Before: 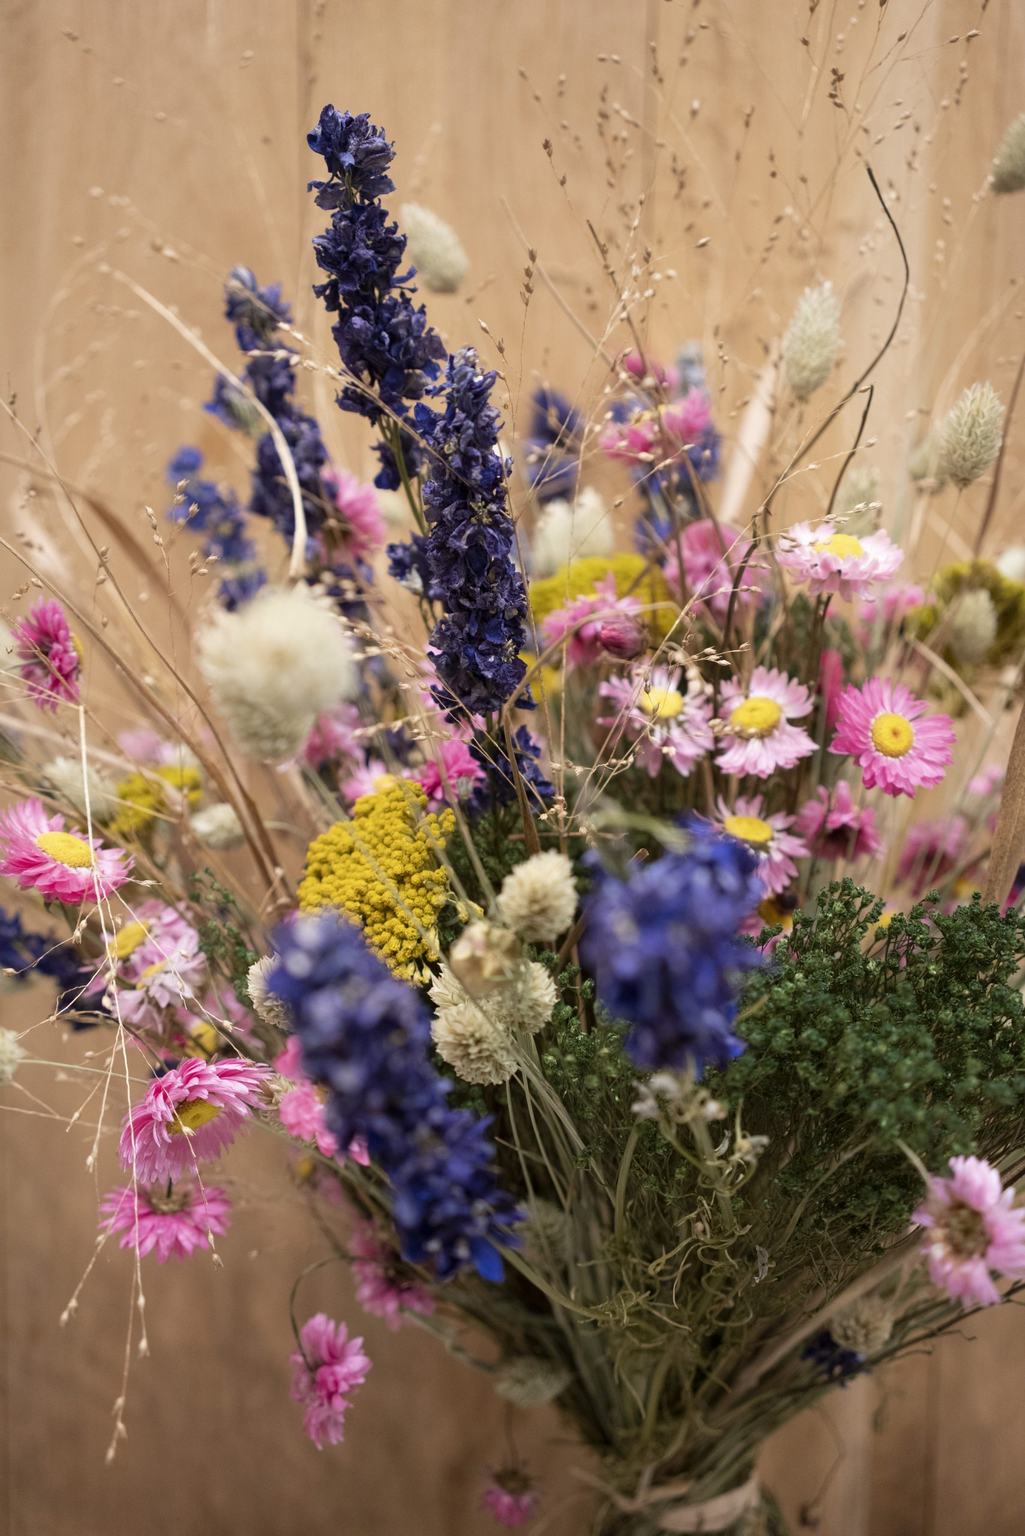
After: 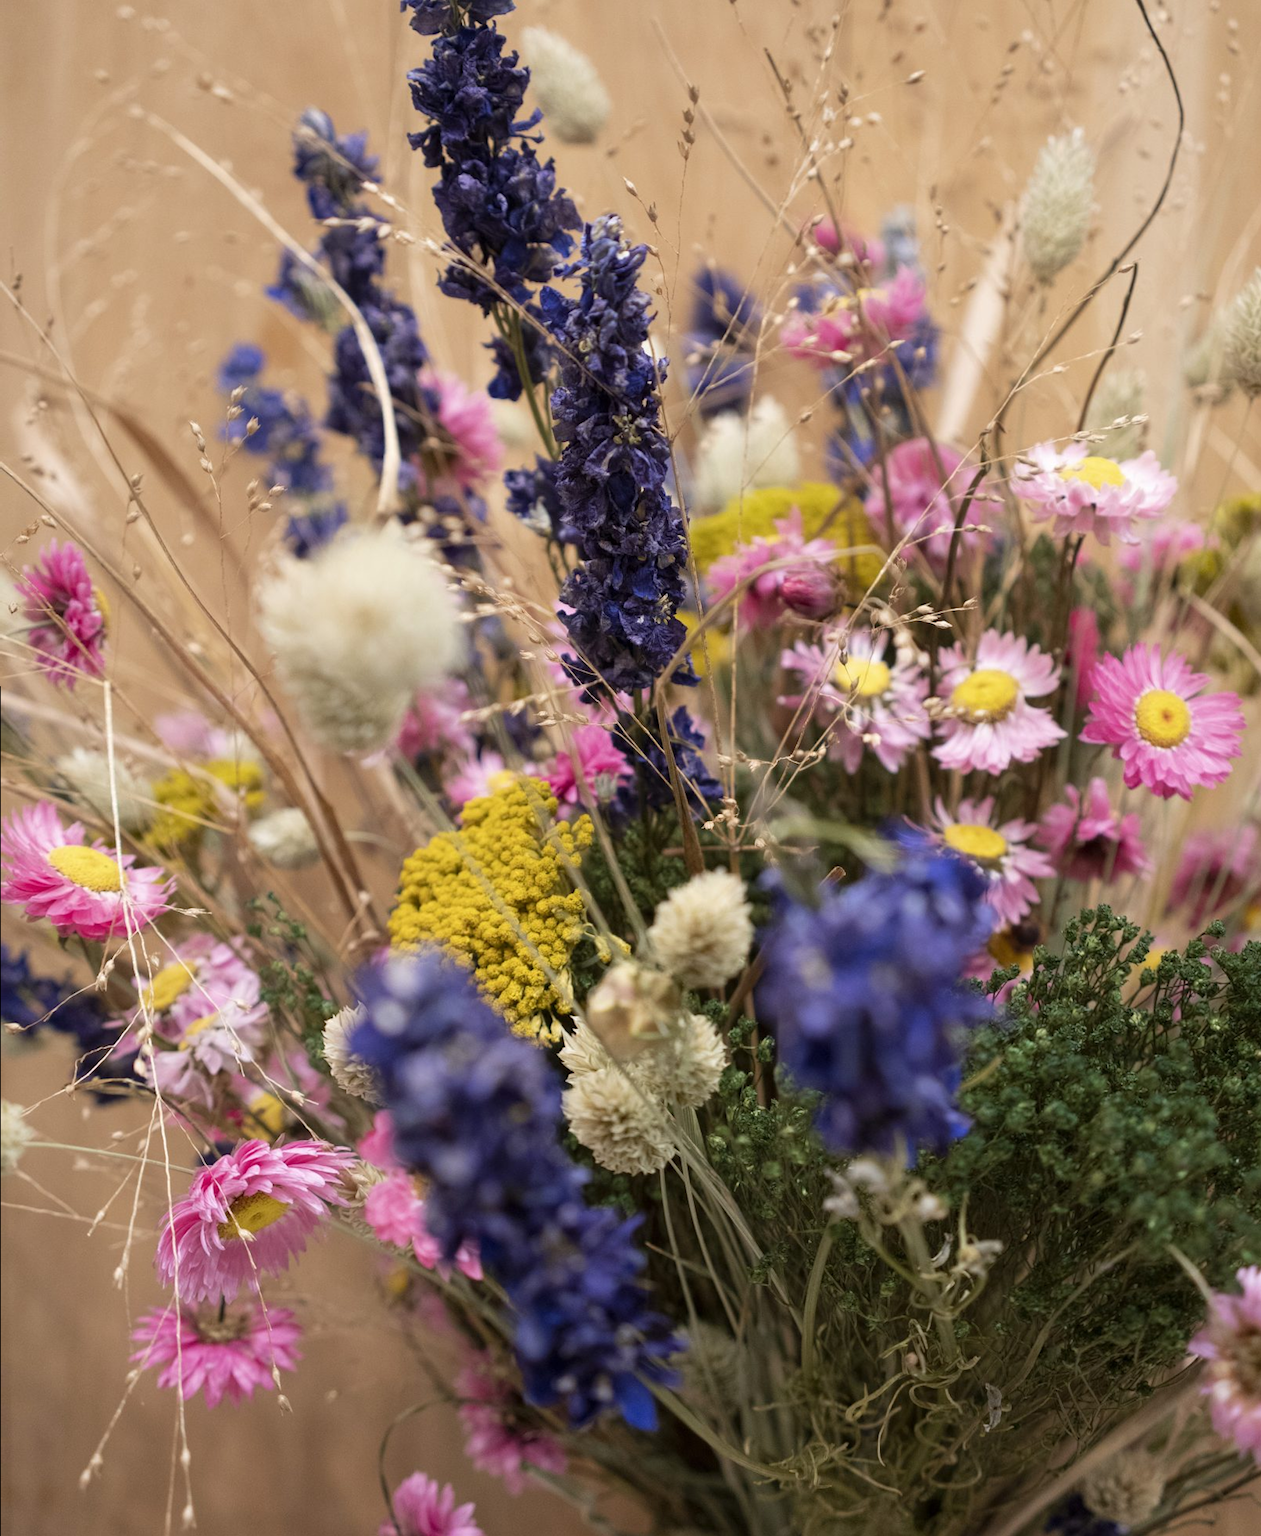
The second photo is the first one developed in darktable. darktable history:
crop and rotate: angle 0.048°, top 11.945%, right 5.519%, bottom 11.279%
